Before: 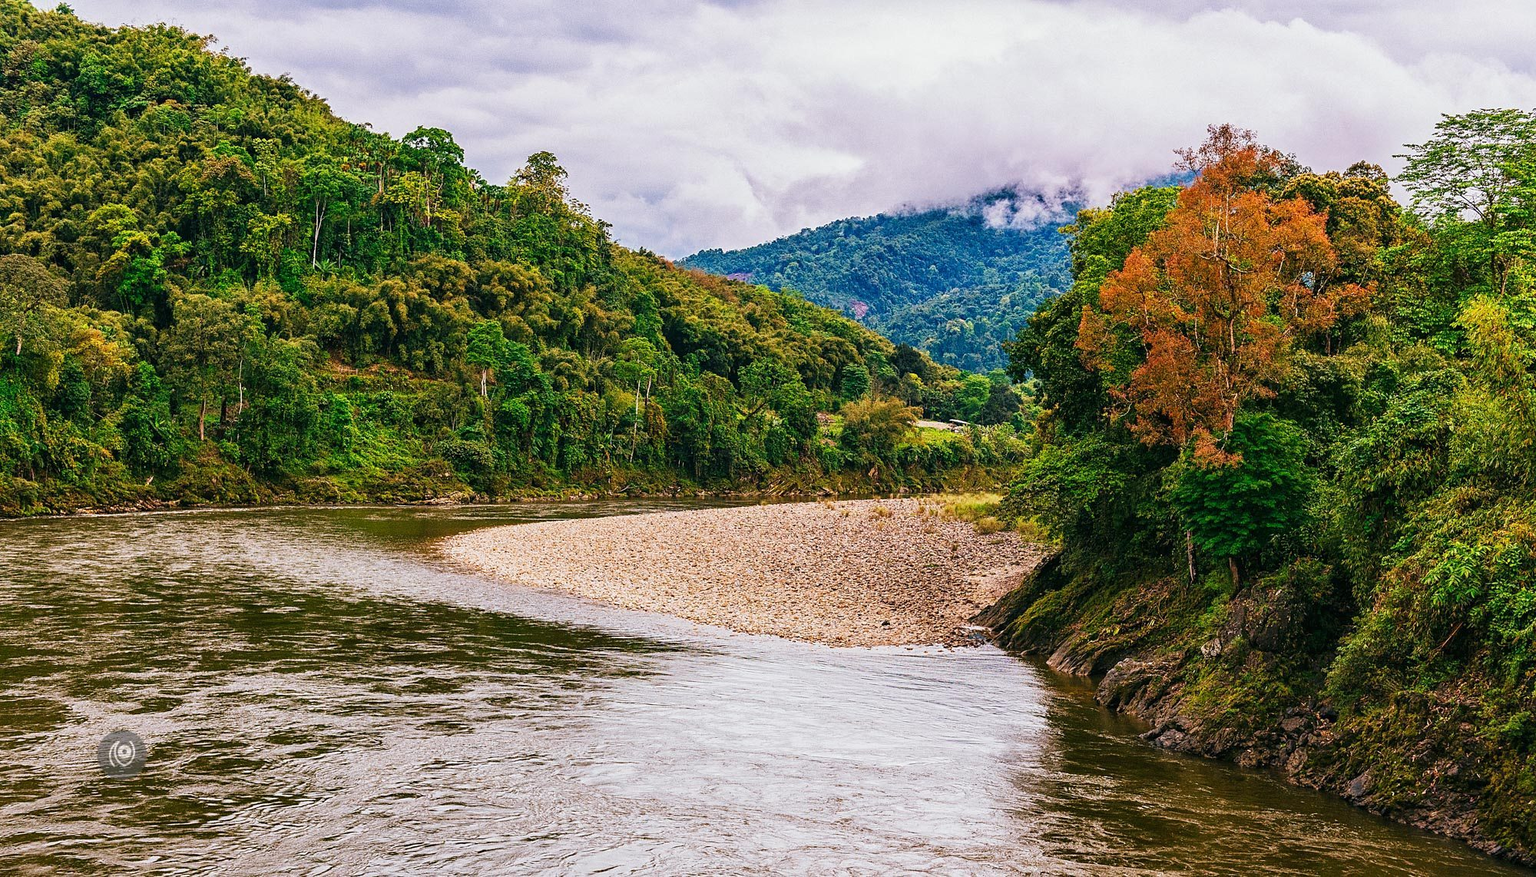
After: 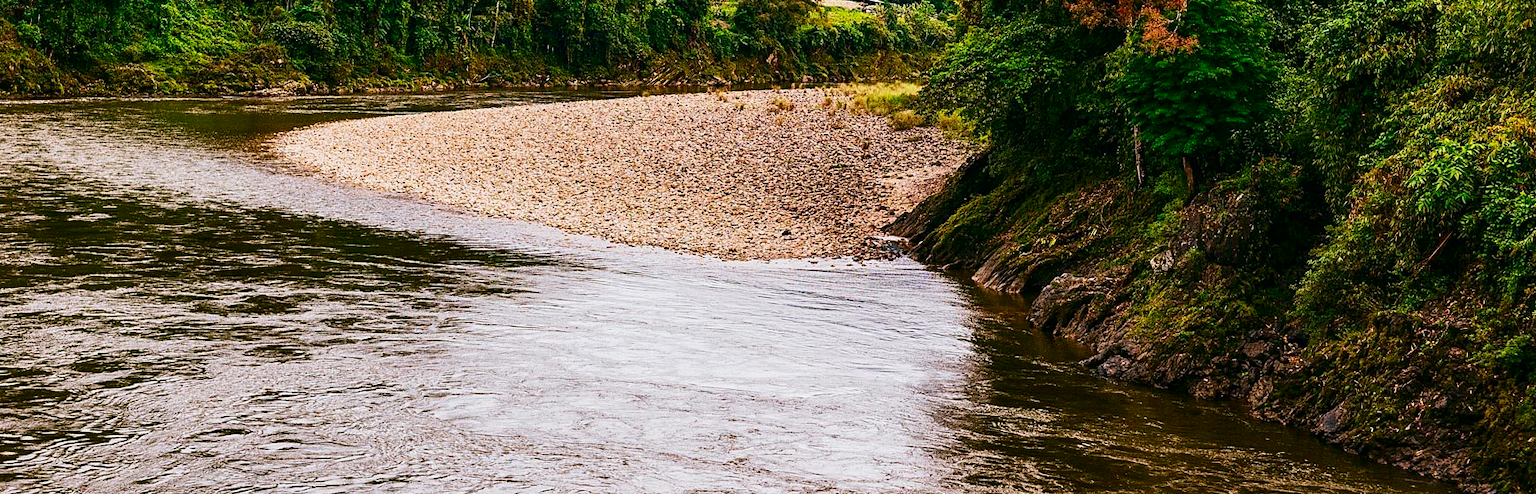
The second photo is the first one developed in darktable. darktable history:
contrast brightness saturation: contrast 0.2, brightness -0.11, saturation 0.1
shadows and highlights: shadows 25, highlights -25
crop and rotate: left 13.306%, top 48.129%, bottom 2.928%
